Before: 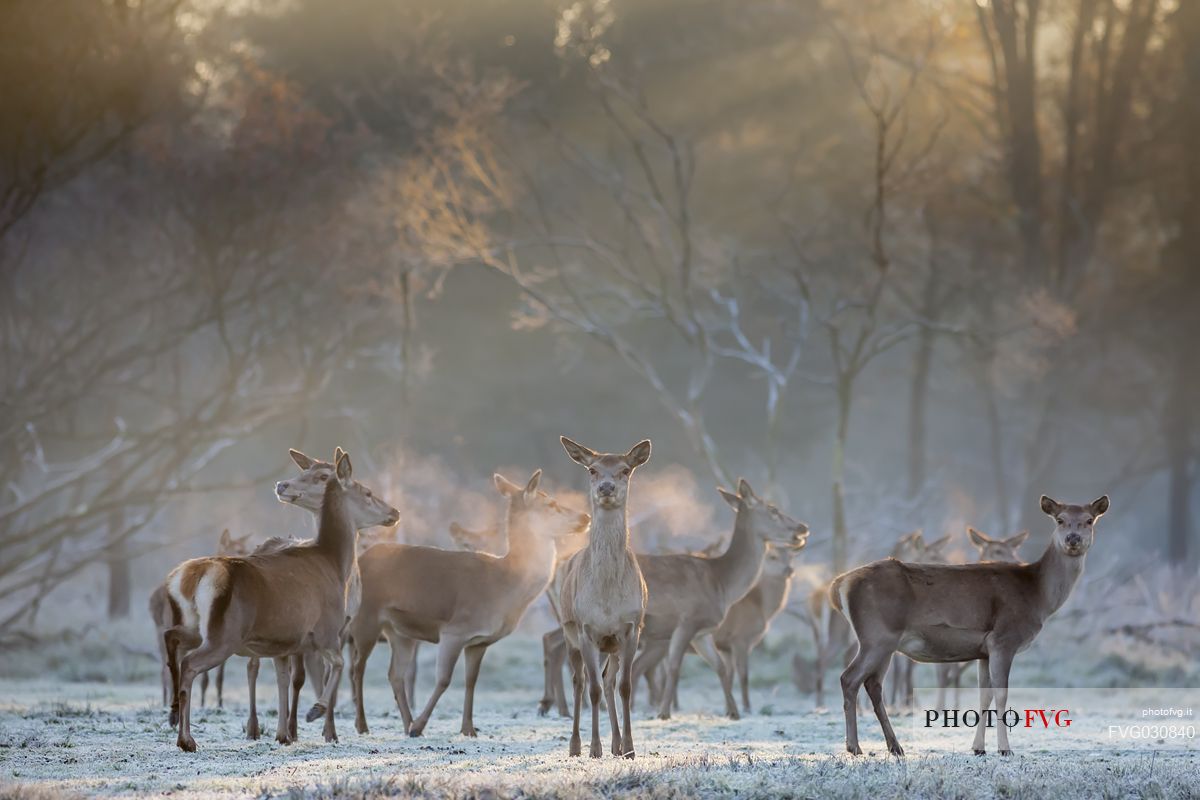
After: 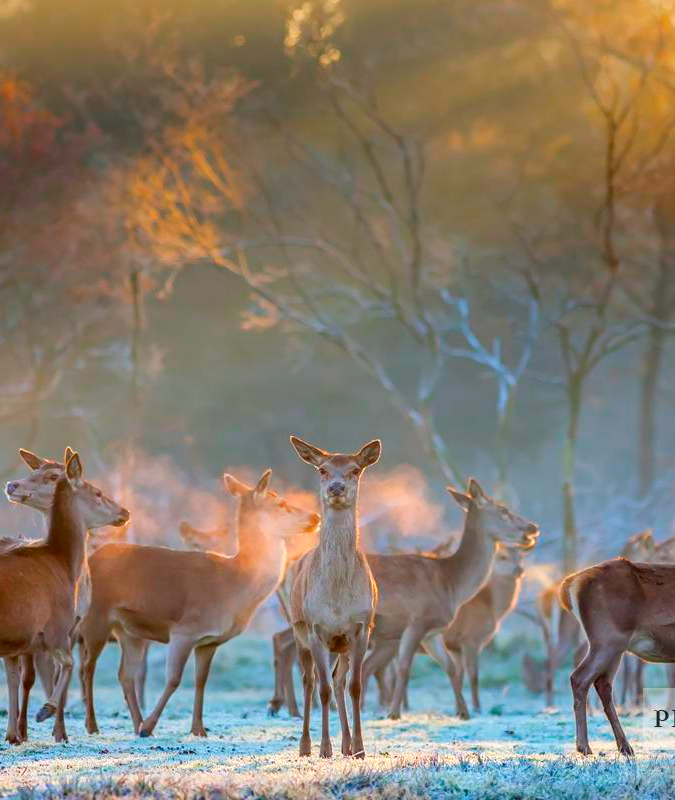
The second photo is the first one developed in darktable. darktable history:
local contrast: on, module defaults
crop and rotate: left 22.538%, right 21.211%
color correction: highlights b* -0.029, saturation 2.18
